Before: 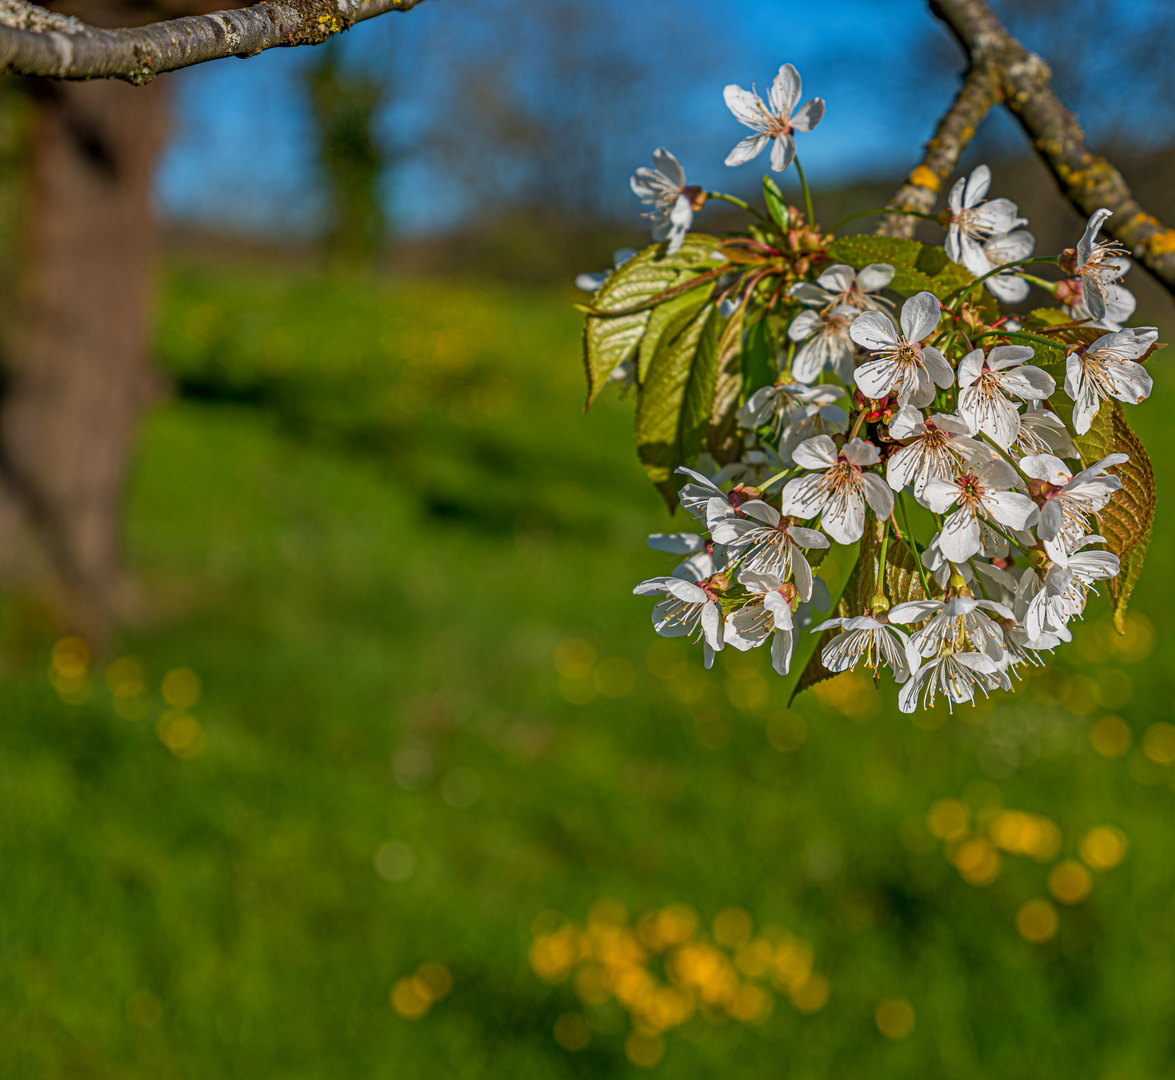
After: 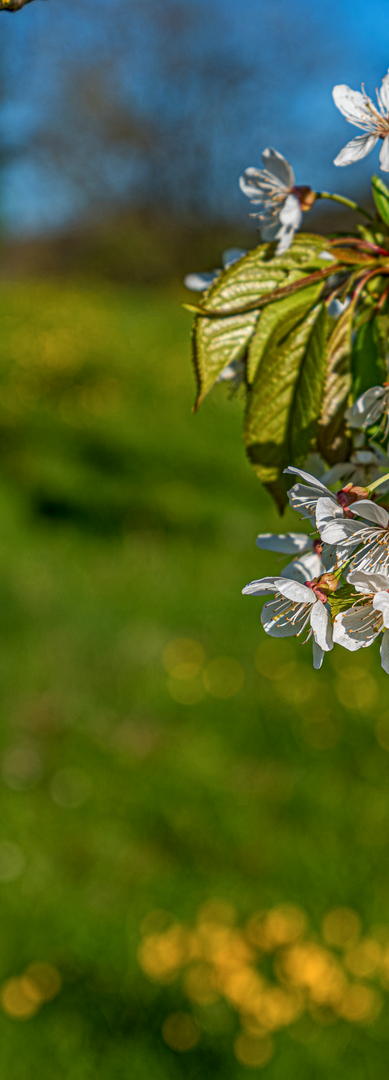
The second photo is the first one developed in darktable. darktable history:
color correction: highlights b* -0.032
crop: left 33.342%, right 33.506%
local contrast: on, module defaults
